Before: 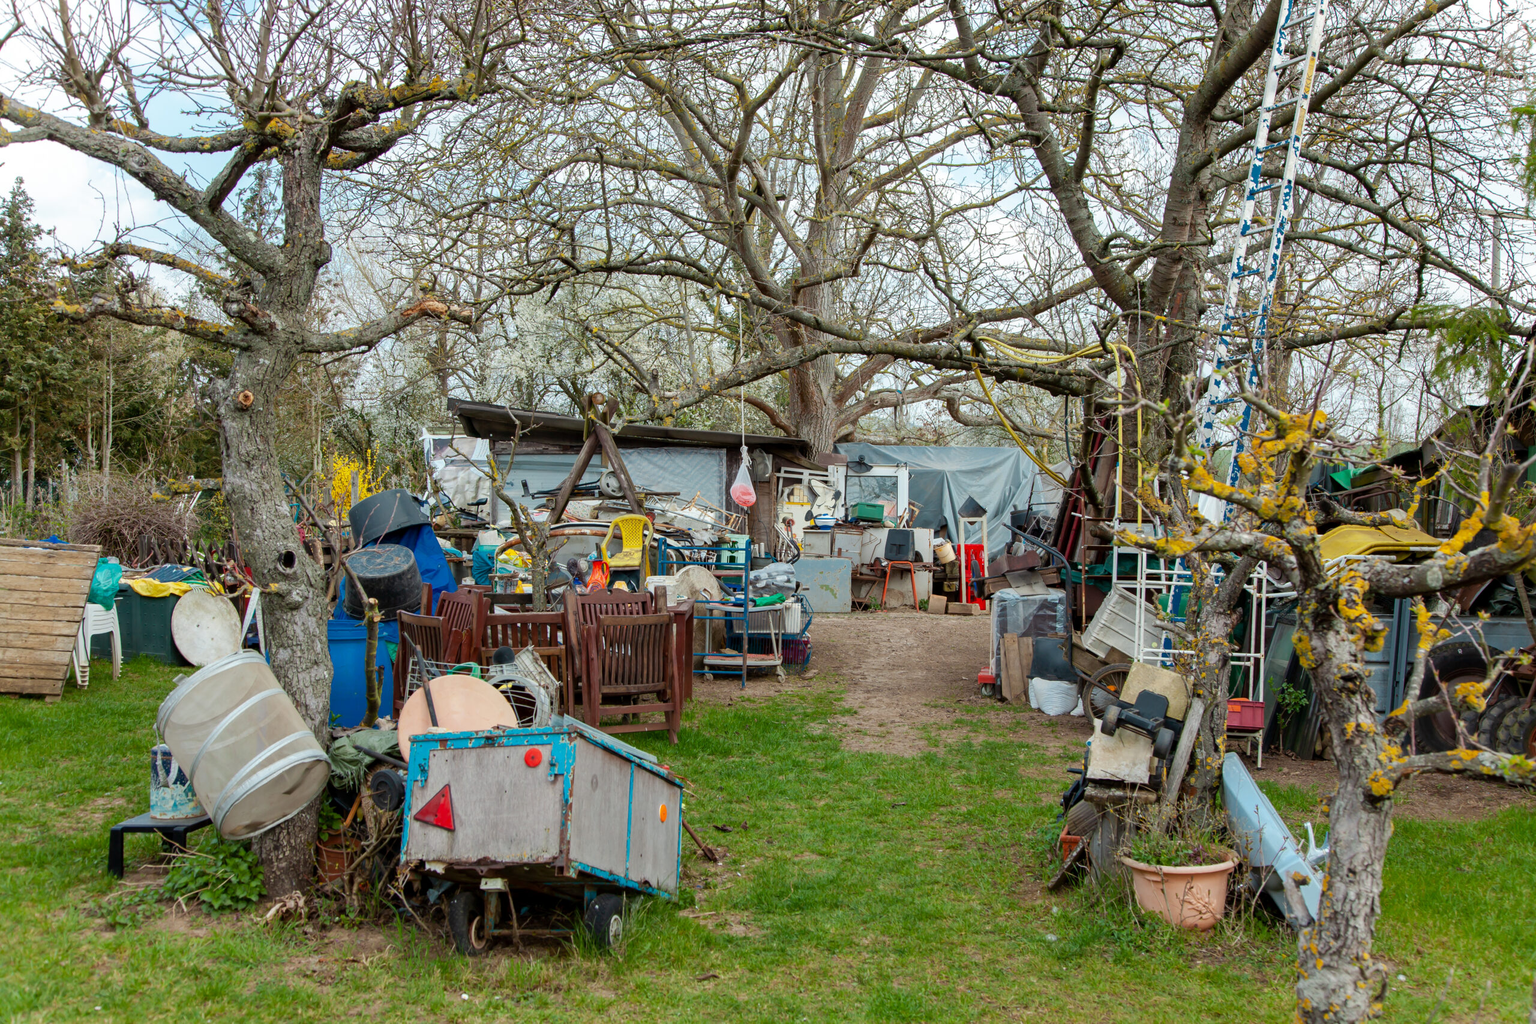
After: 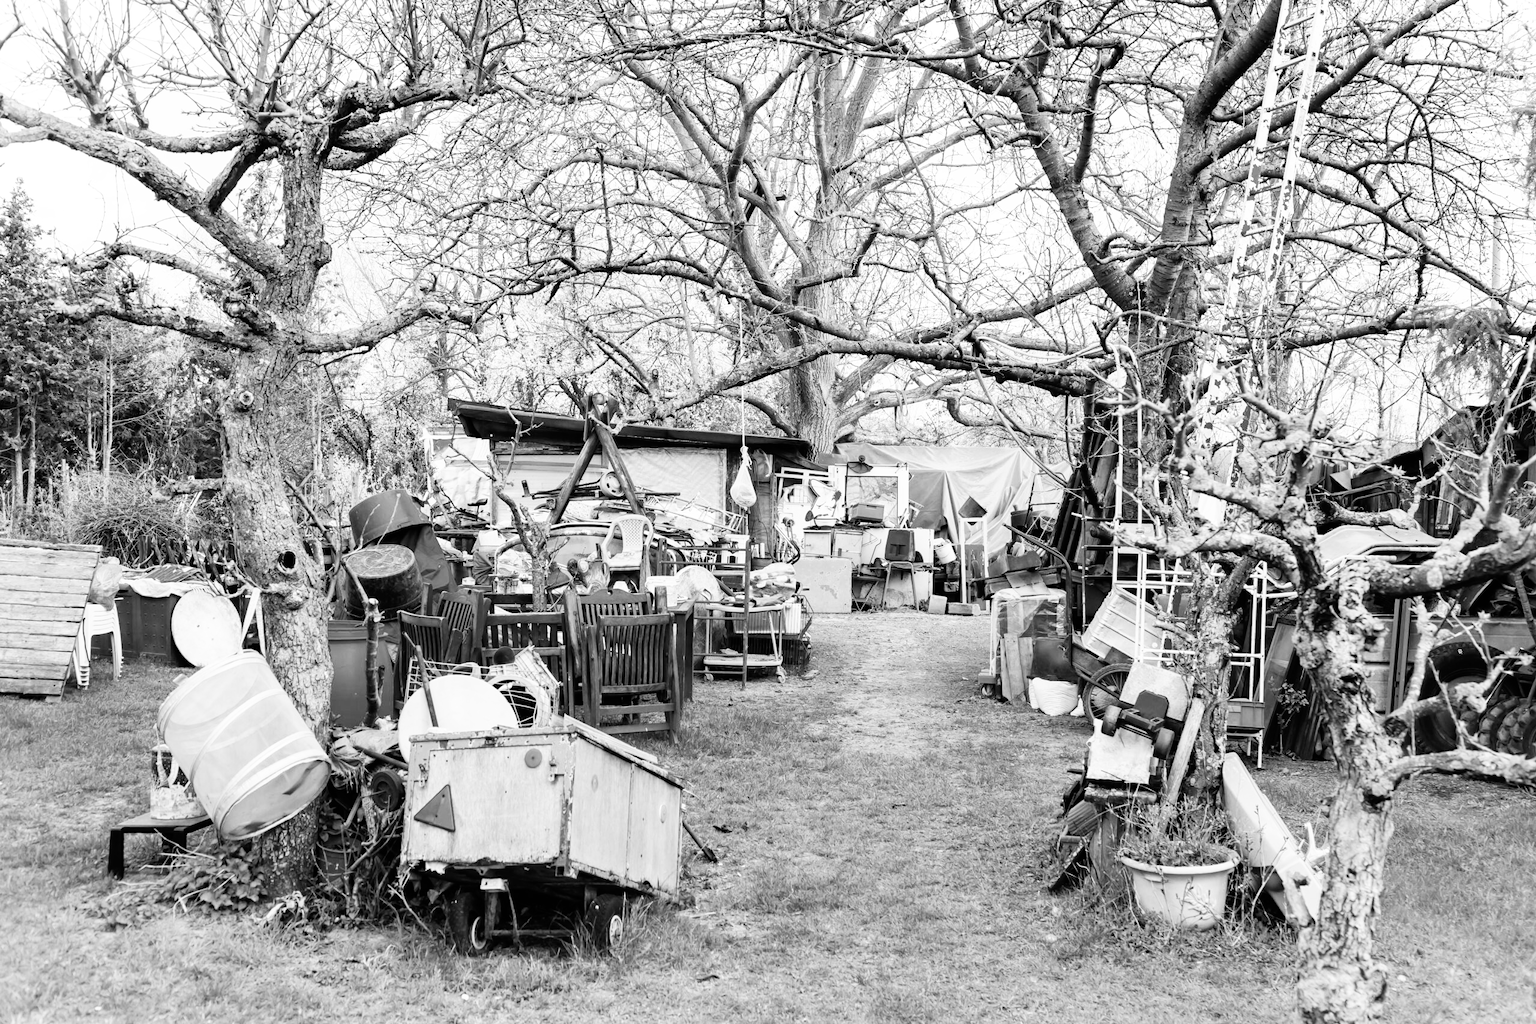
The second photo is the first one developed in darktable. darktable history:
monochrome: size 3.1
base curve: curves: ch0 [(0, 0) (0.007, 0.004) (0.027, 0.03) (0.046, 0.07) (0.207, 0.54) (0.442, 0.872) (0.673, 0.972) (1, 1)], preserve colors none
